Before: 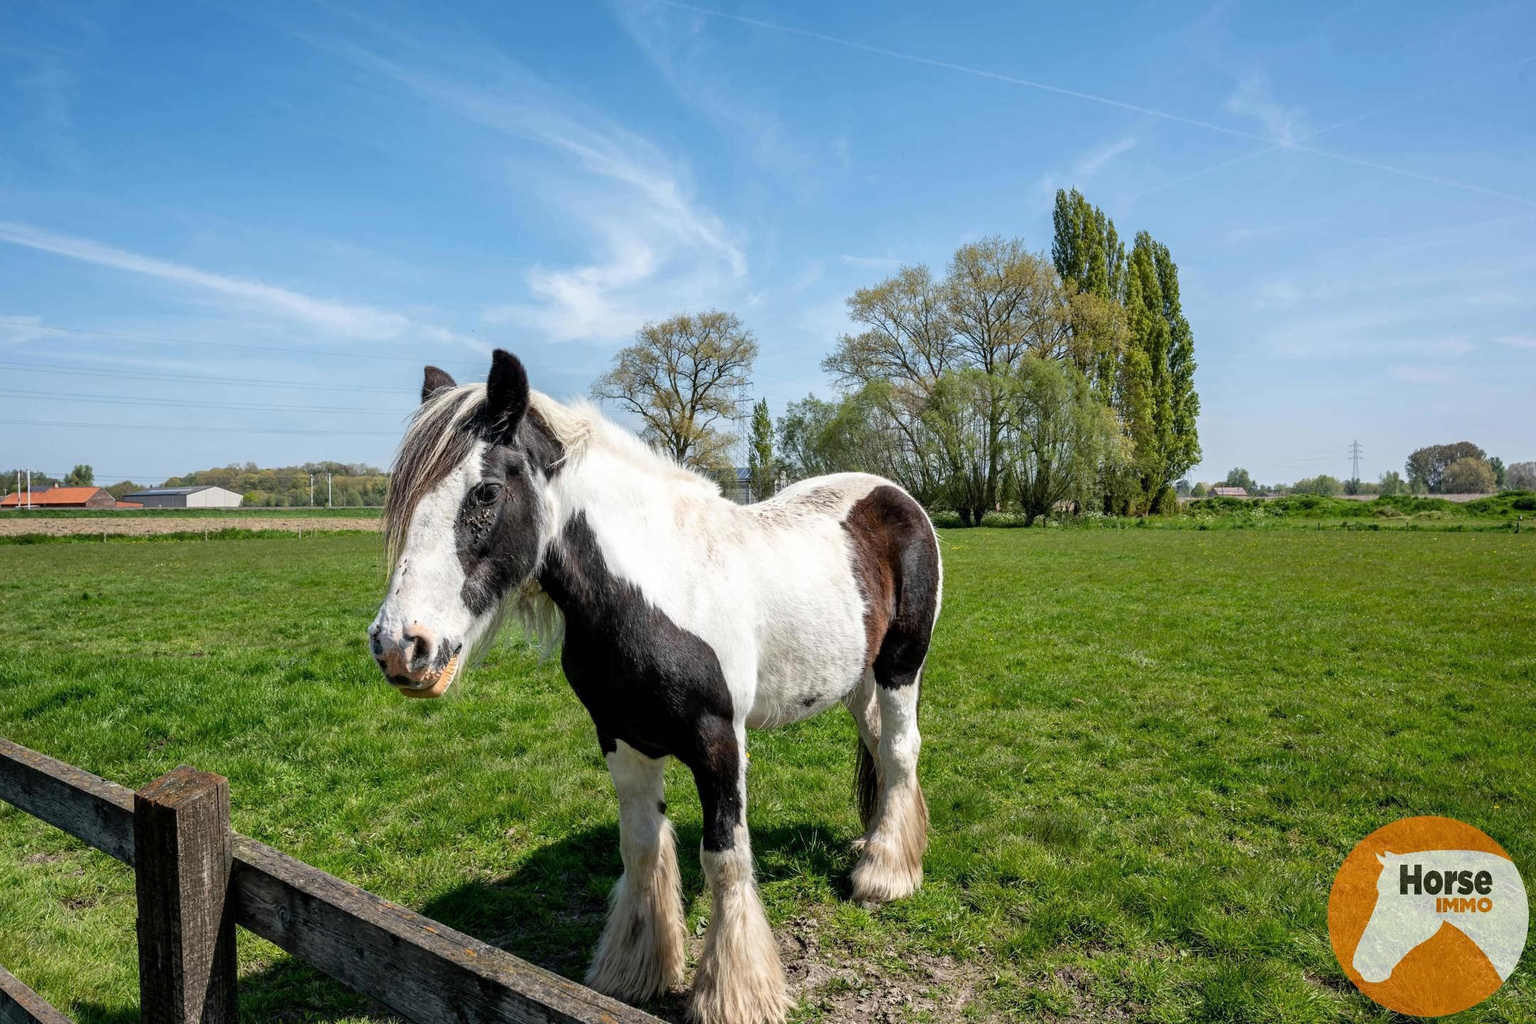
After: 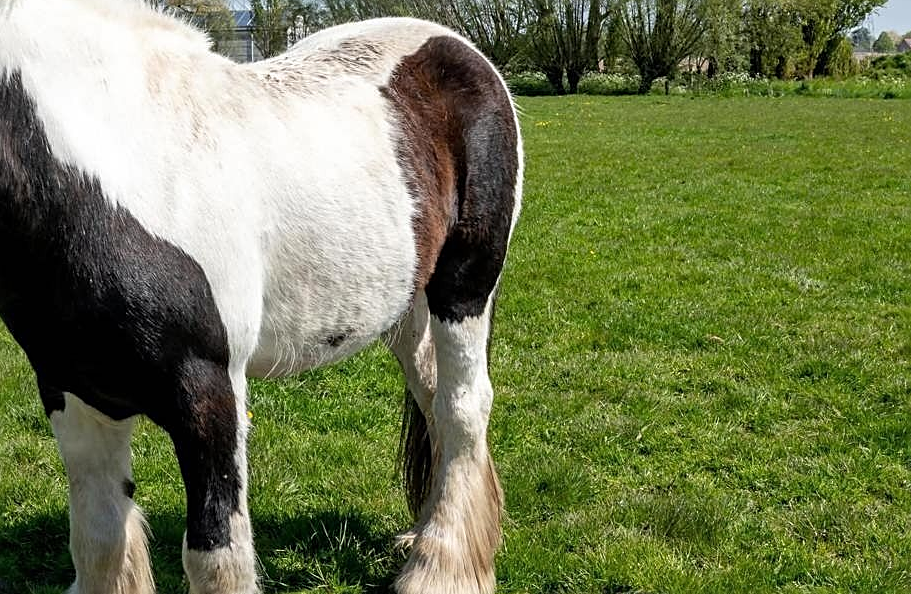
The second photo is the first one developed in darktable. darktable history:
crop: left 37.169%, top 44.943%, right 20.646%, bottom 13.767%
sharpen: on, module defaults
